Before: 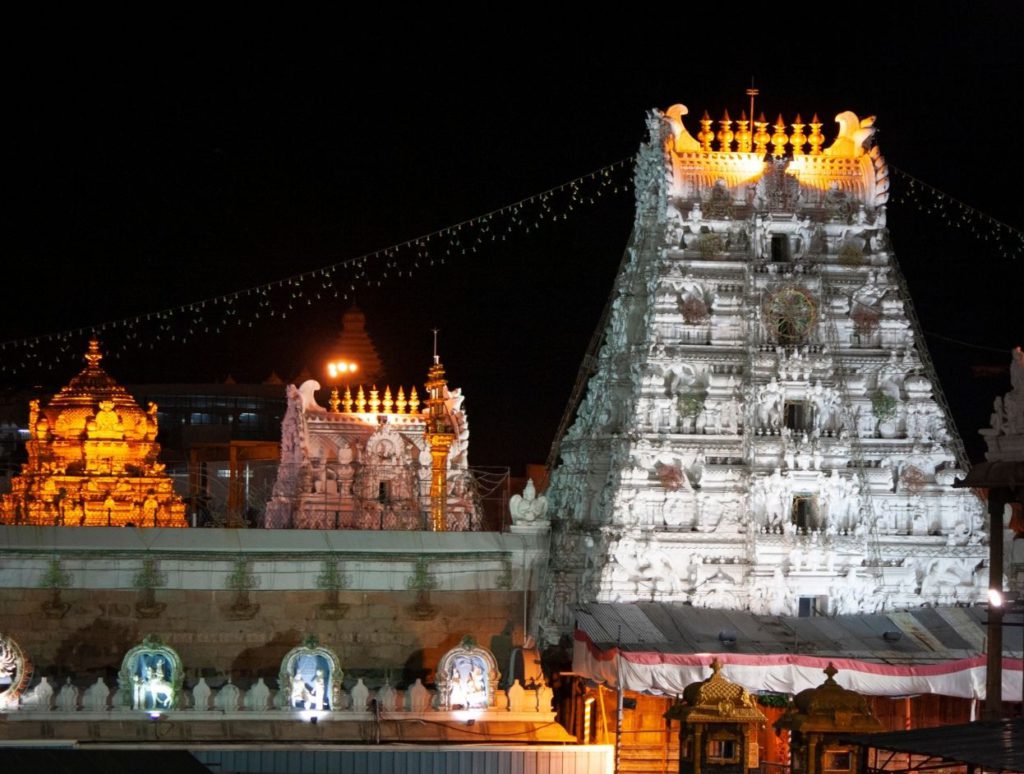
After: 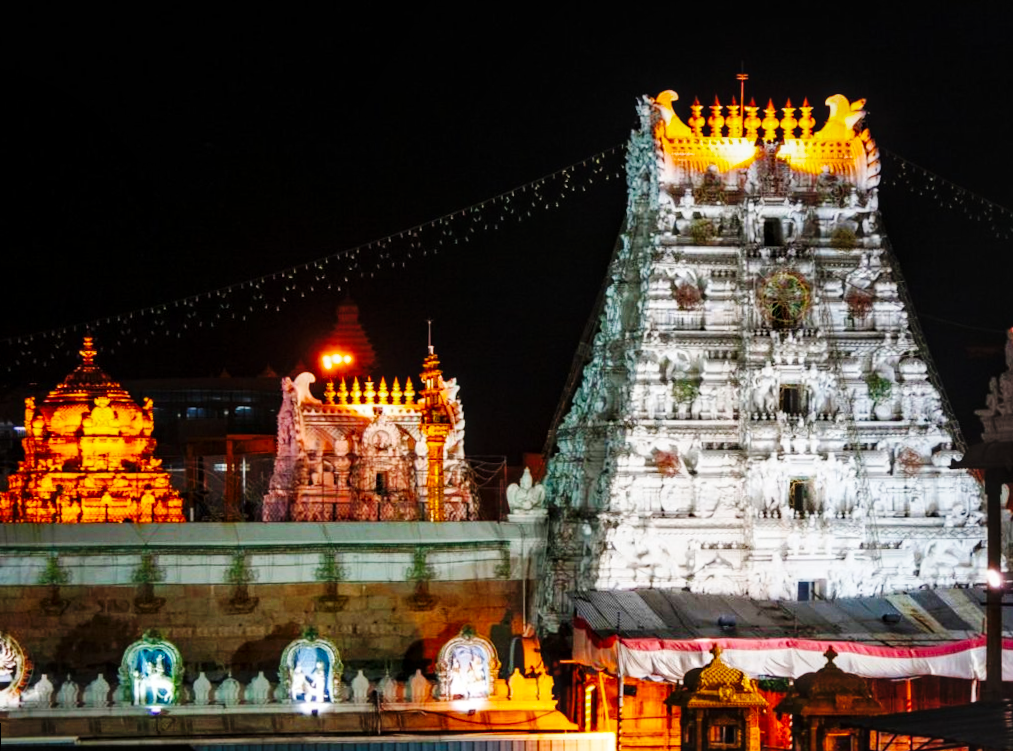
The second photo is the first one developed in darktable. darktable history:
local contrast: on, module defaults
base curve: curves: ch0 [(0, 0) (0.036, 0.025) (0.121, 0.166) (0.206, 0.329) (0.605, 0.79) (1, 1)], preserve colors none
rotate and perspective: rotation -1°, crop left 0.011, crop right 0.989, crop top 0.025, crop bottom 0.975
color balance rgb: perceptual saturation grading › global saturation 25%, global vibrance 20%
